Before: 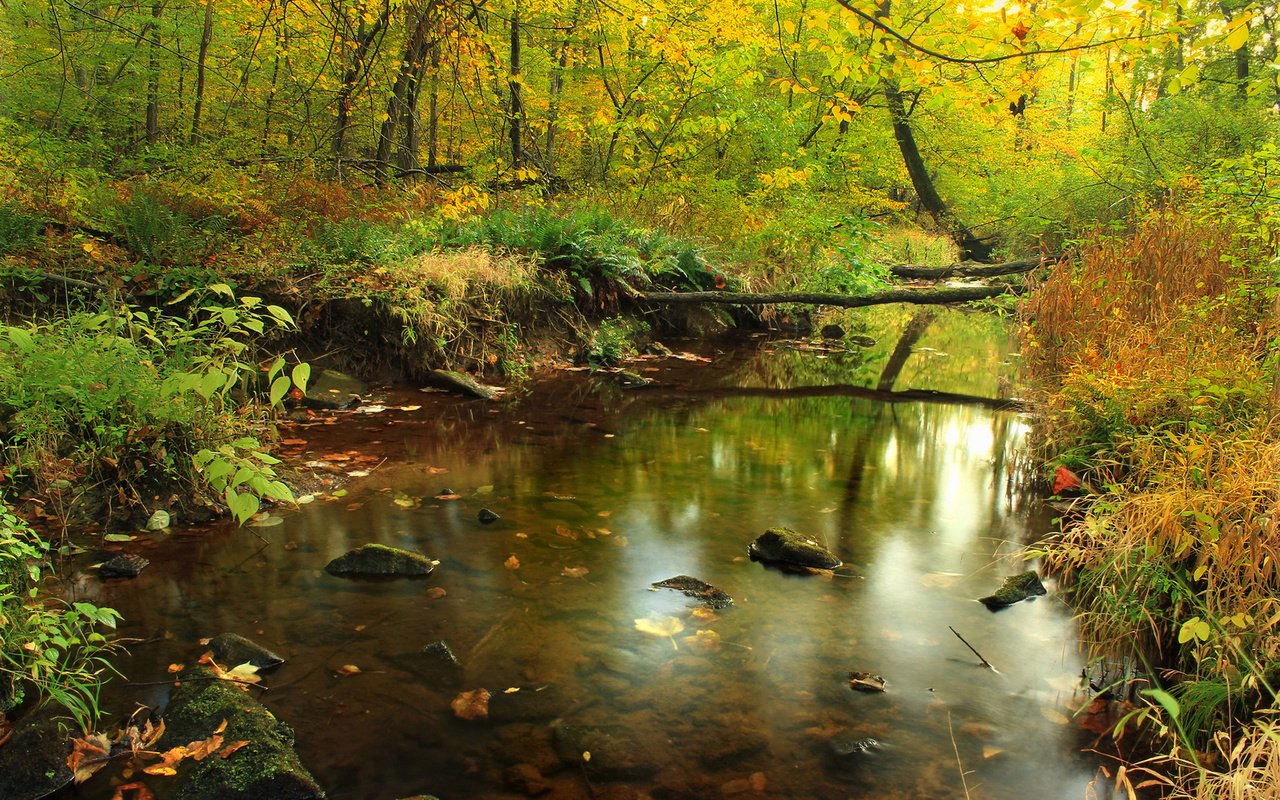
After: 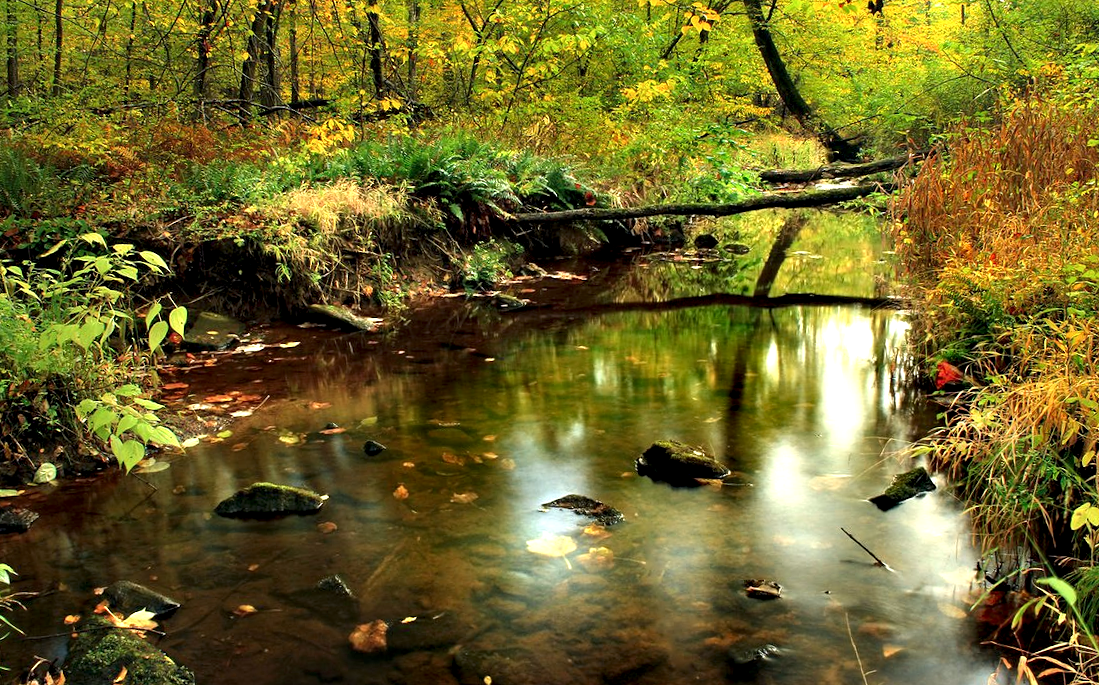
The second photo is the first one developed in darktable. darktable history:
contrast equalizer: octaves 7, y [[0.6 ×6], [0.55 ×6], [0 ×6], [0 ×6], [0 ×6]]
crop and rotate: angle 3.69°, left 5.469%, top 5.707%
